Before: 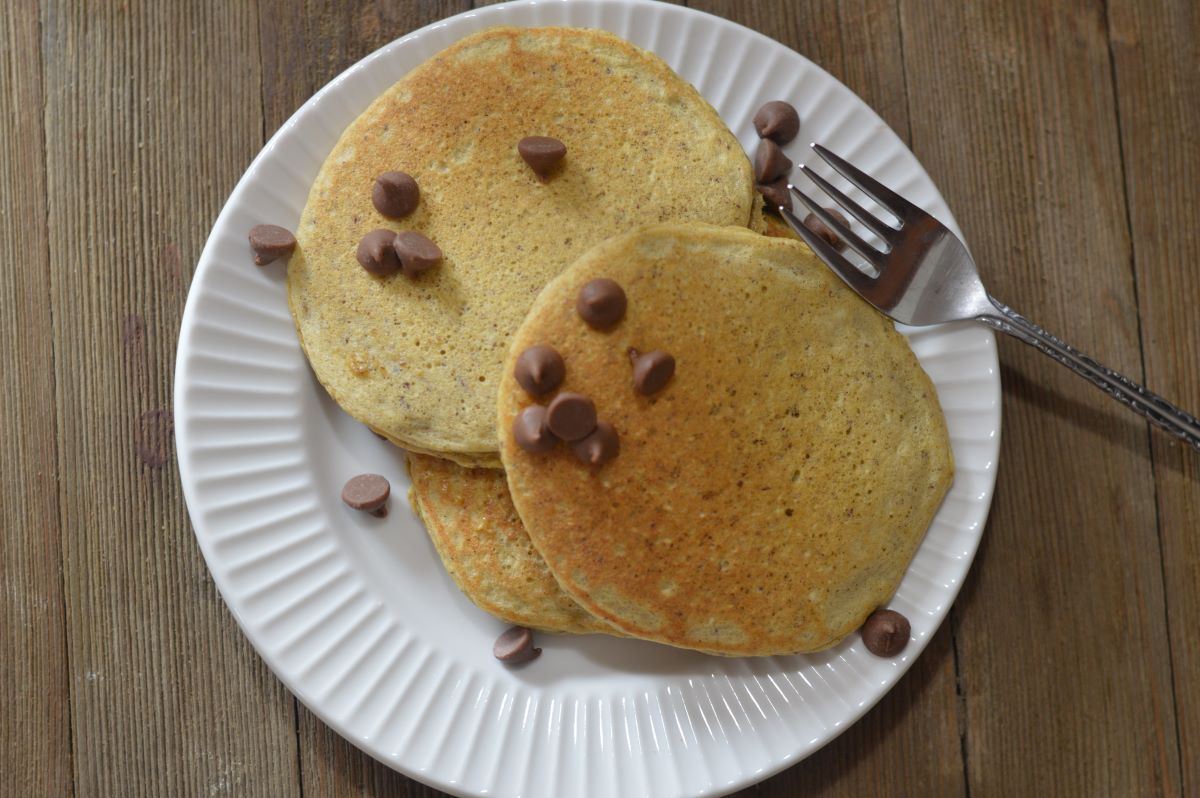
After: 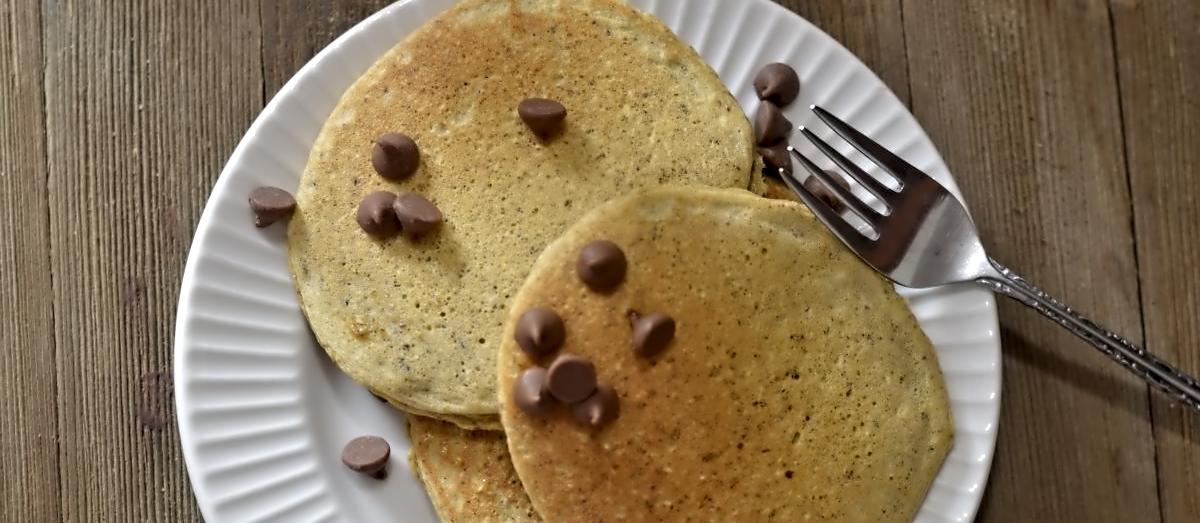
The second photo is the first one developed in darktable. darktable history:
contrast equalizer: octaves 7, y [[0.5, 0.542, 0.583, 0.625, 0.667, 0.708], [0.5 ×6], [0.5 ×6], [0, 0.033, 0.067, 0.1, 0.133, 0.167], [0, 0.05, 0.1, 0.15, 0.2, 0.25]]
crop and rotate: top 4.848%, bottom 29.503%
